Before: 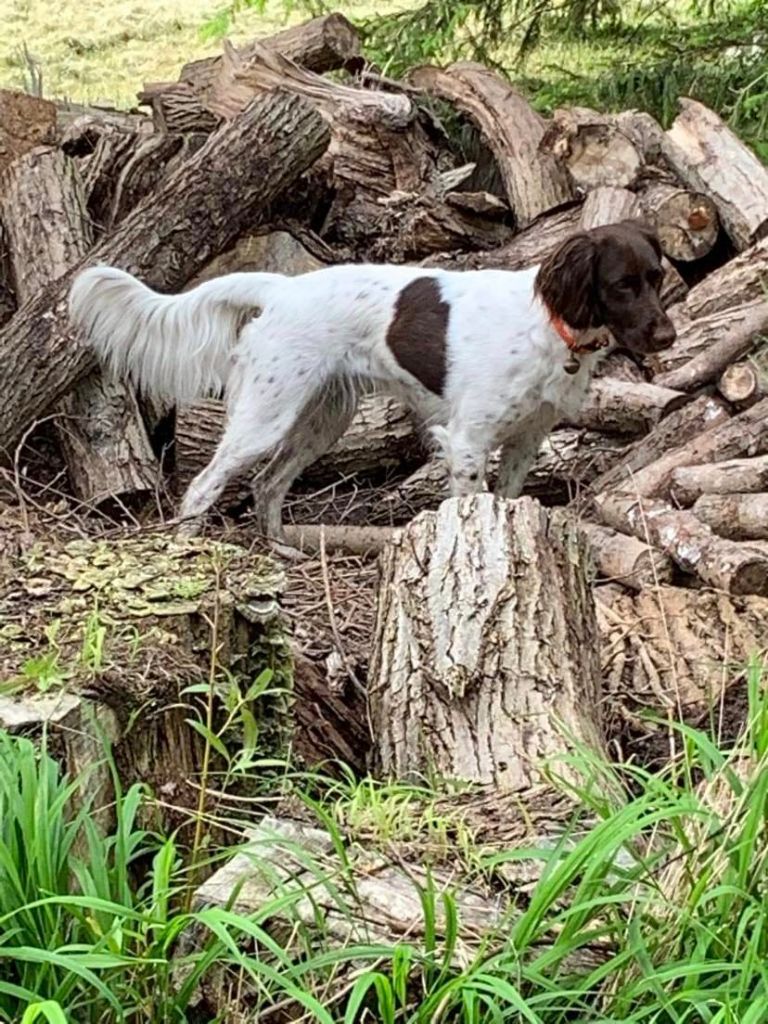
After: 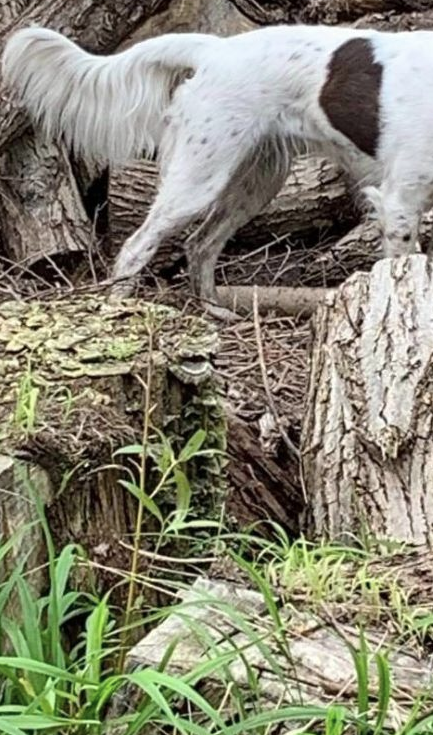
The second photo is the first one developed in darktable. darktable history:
contrast brightness saturation: saturation -0.168
crop: left 8.851%, top 23.388%, right 34.741%, bottom 4.75%
